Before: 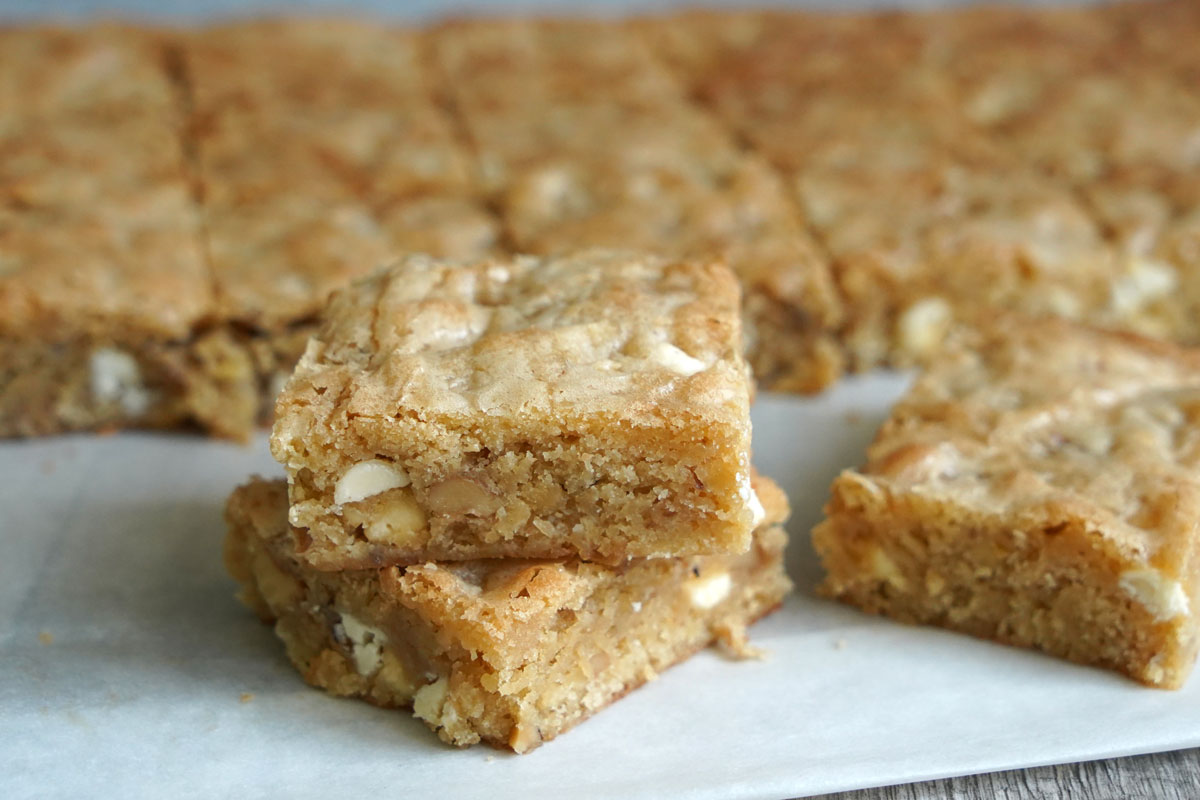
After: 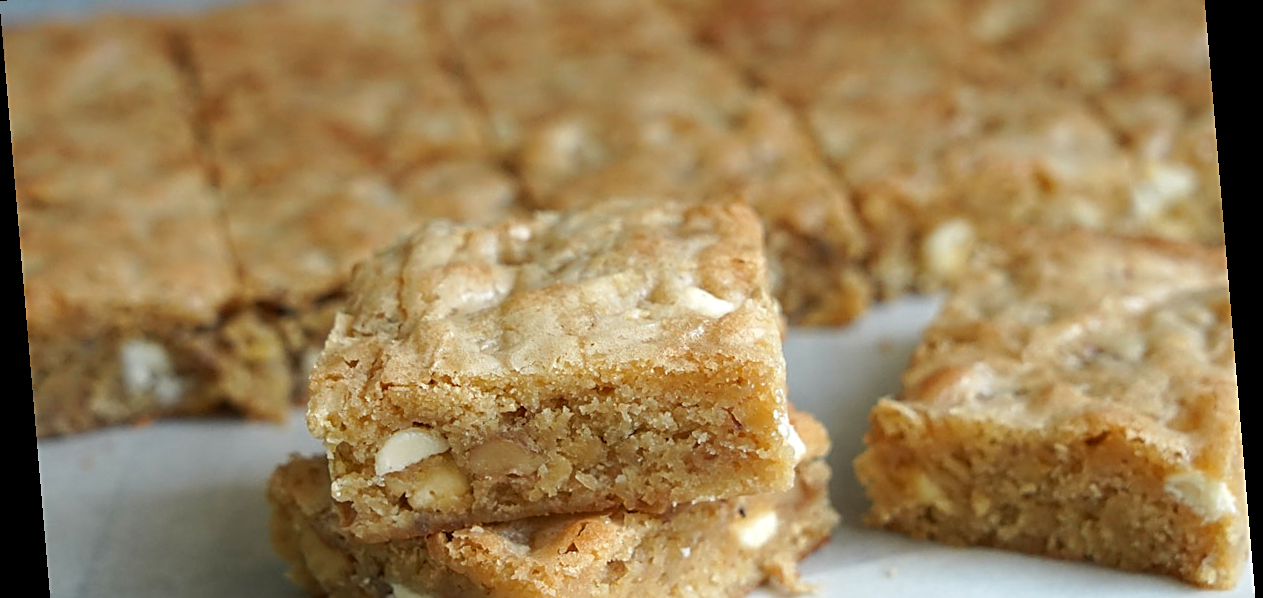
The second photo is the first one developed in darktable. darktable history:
rotate and perspective: rotation -4.86°, automatic cropping off
crop: top 11.166%, bottom 22.168%
sharpen: on, module defaults
